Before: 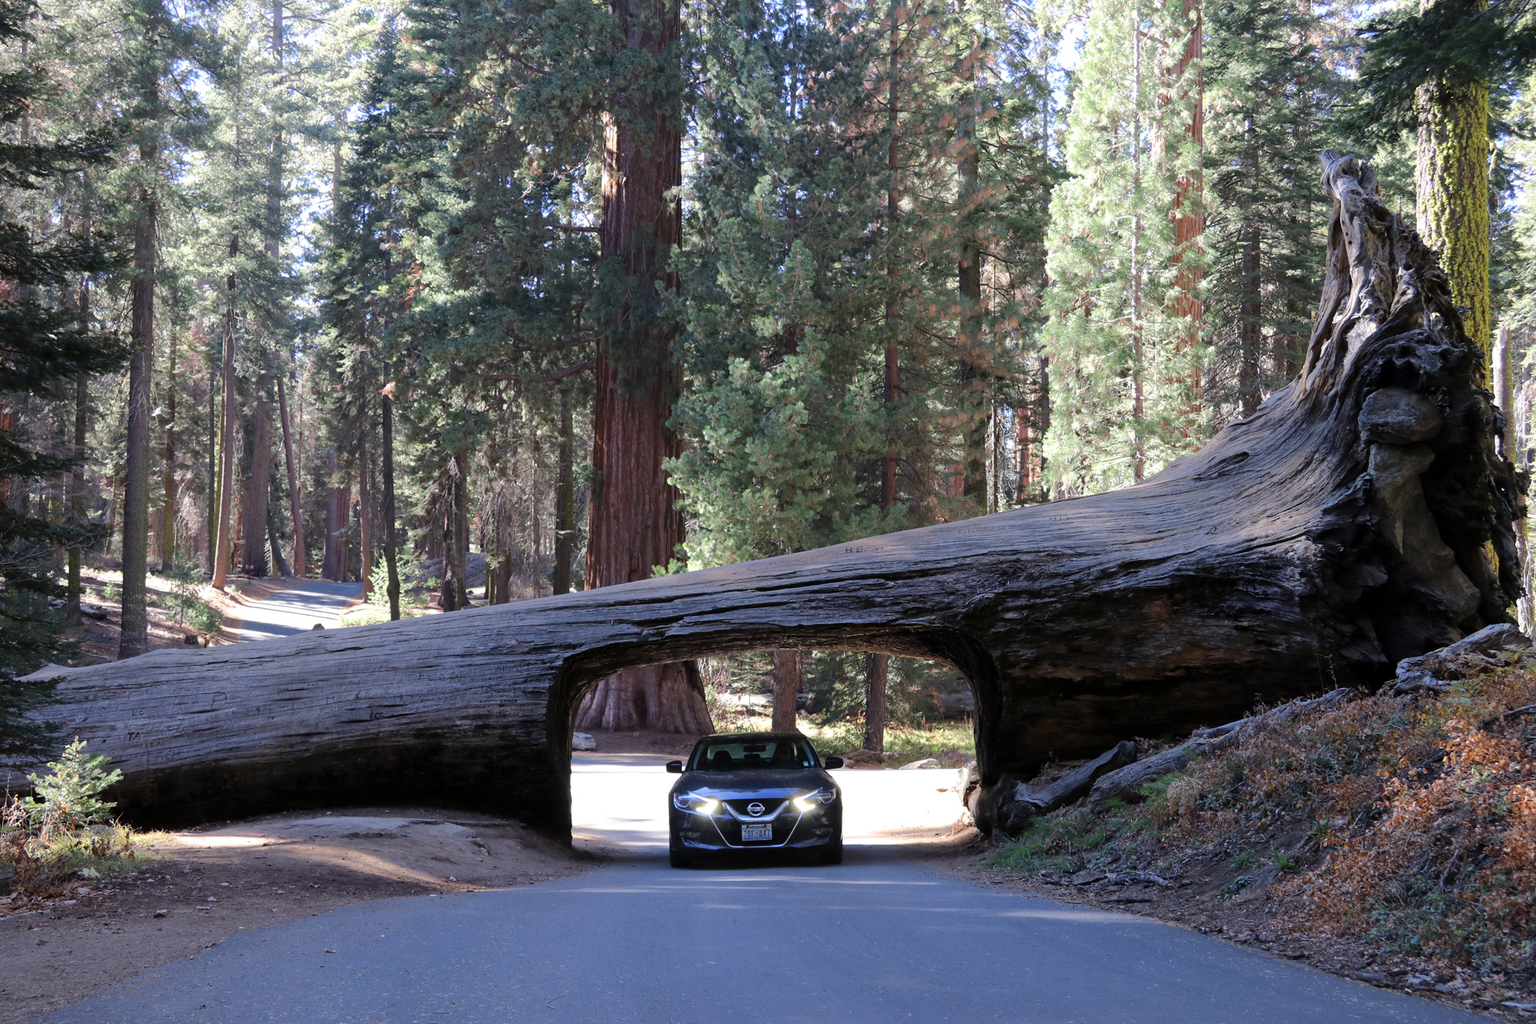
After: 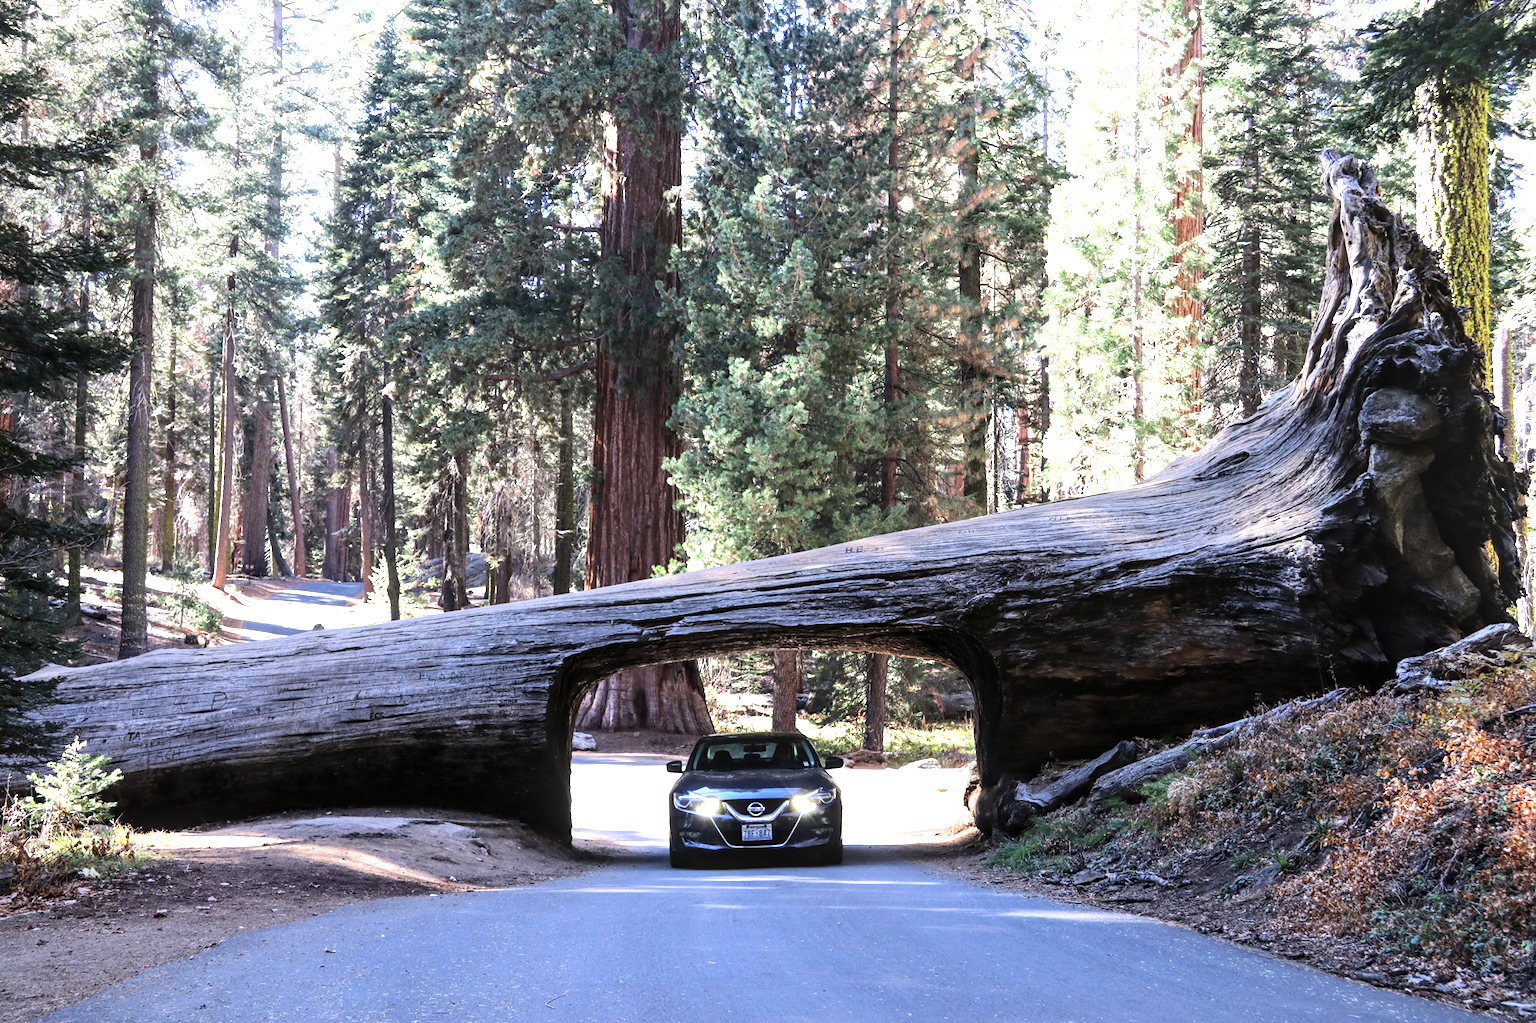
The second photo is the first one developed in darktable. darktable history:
exposure: exposure 0.642 EV, compensate exposure bias true, compensate highlight preservation false
tone equalizer: -8 EV -0.79 EV, -7 EV -0.695 EV, -6 EV -0.598 EV, -5 EV -0.412 EV, -3 EV 0.375 EV, -2 EV 0.6 EV, -1 EV 0.699 EV, +0 EV 0.738 EV, edges refinement/feathering 500, mask exposure compensation -1.57 EV, preserve details no
local contrast: on, module defaults
